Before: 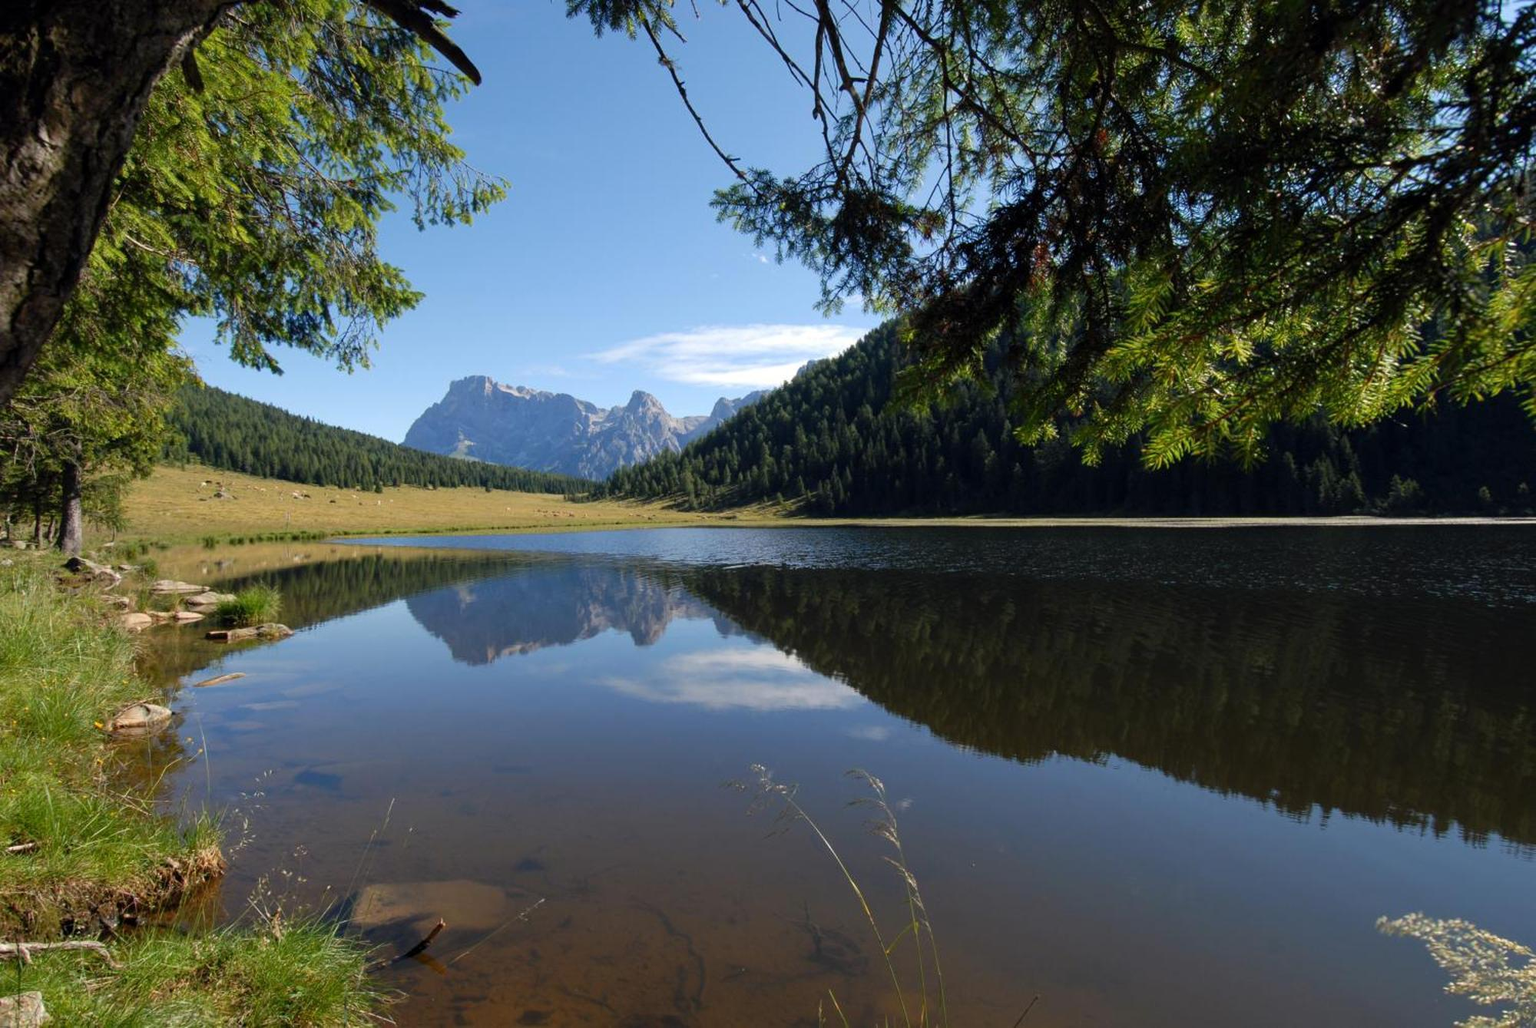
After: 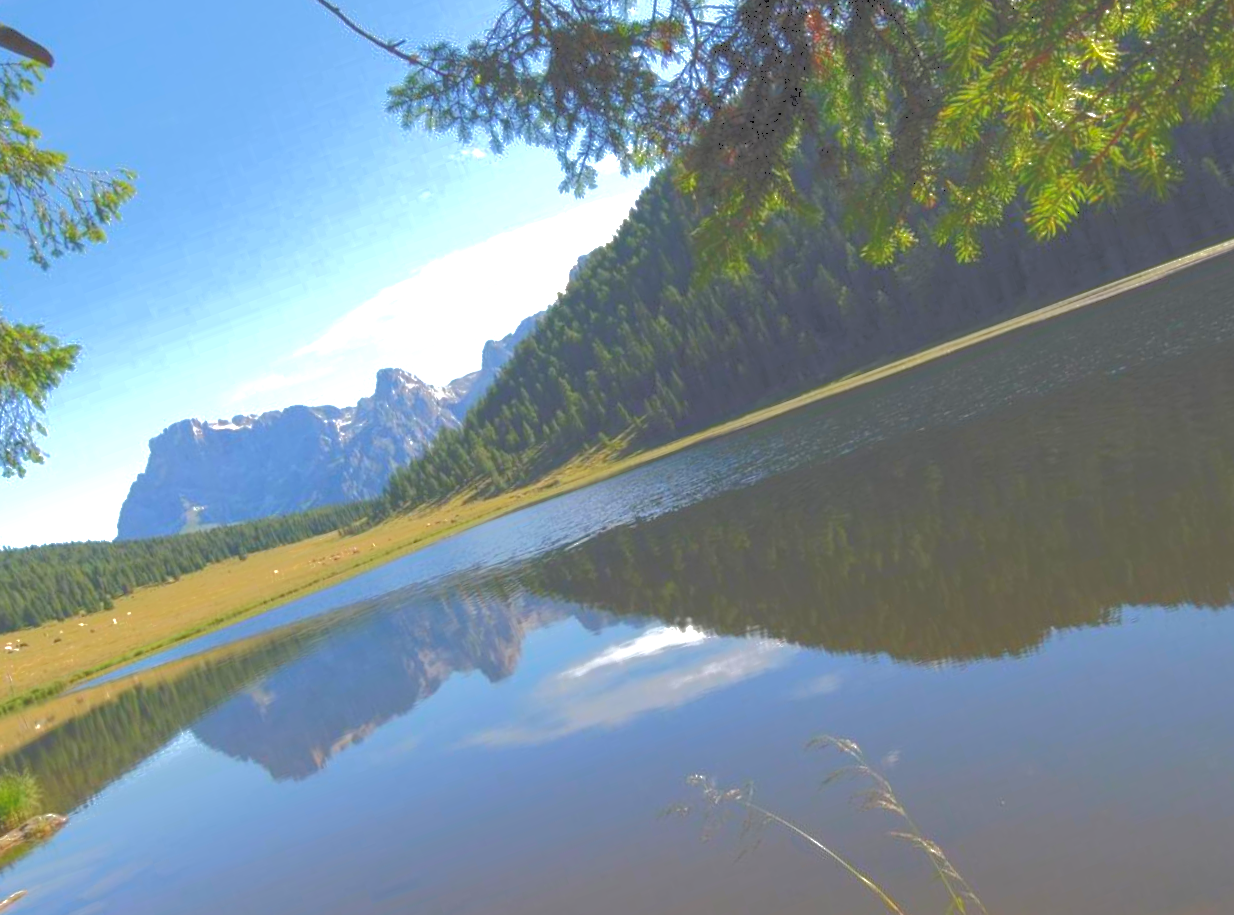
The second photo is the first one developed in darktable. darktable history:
crop and rotate: angle 19.83°, left 6.926%, right 3.721%, bottom 1.079%
exposure: exposure 0.917 EV, compensate highlight preservation false
local contrast: highlights 103%, shadows 102%, detail 119%, midtone range 0.2
tone curve: curves: ch0 [(0, 0) (0.003, 0.322) (0.011, 0.327) (0.025, 0.345) (0.044, 0.365) (0.069, 0.378) (0.1, 0.391) (0.136, 0.403) (0.177, 0.412) (0.224, 0.429) (0.277, 0.448) (0.335, 0.474) (0.399, 0.503) (0.468, 0.537) (0.543, 0.57) (0.623, 0.61) (0.709, 0.653) (0.801, 0.699) (0.898, 0.75) (1, 1)], color space Lab, independent channels, preserve colors none
